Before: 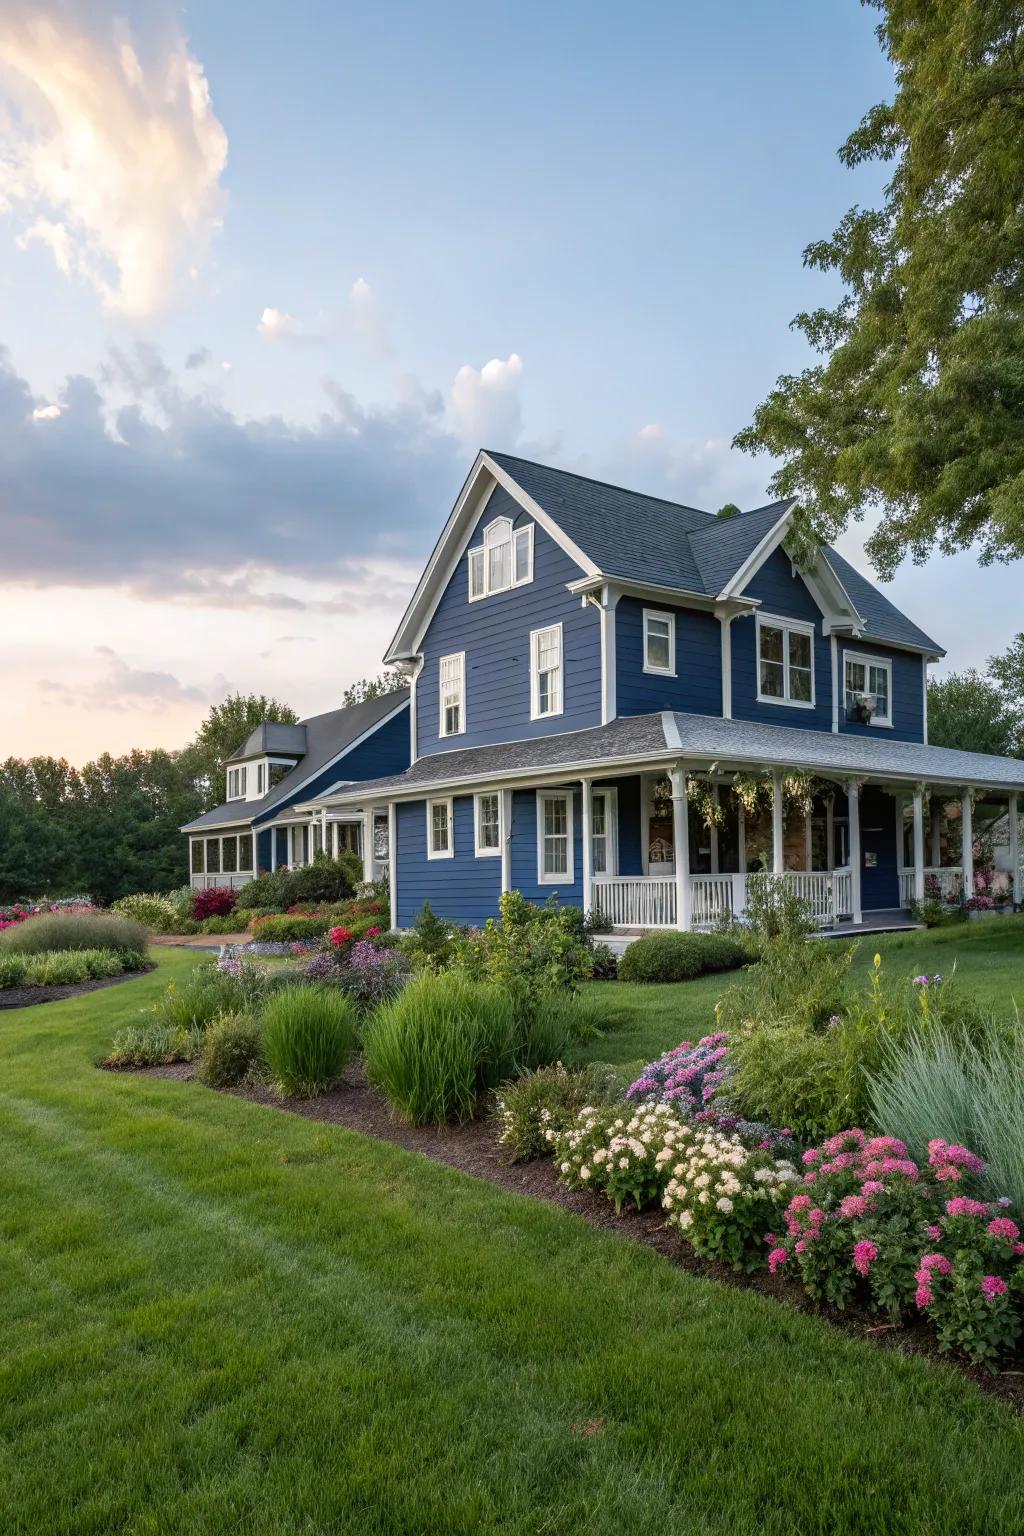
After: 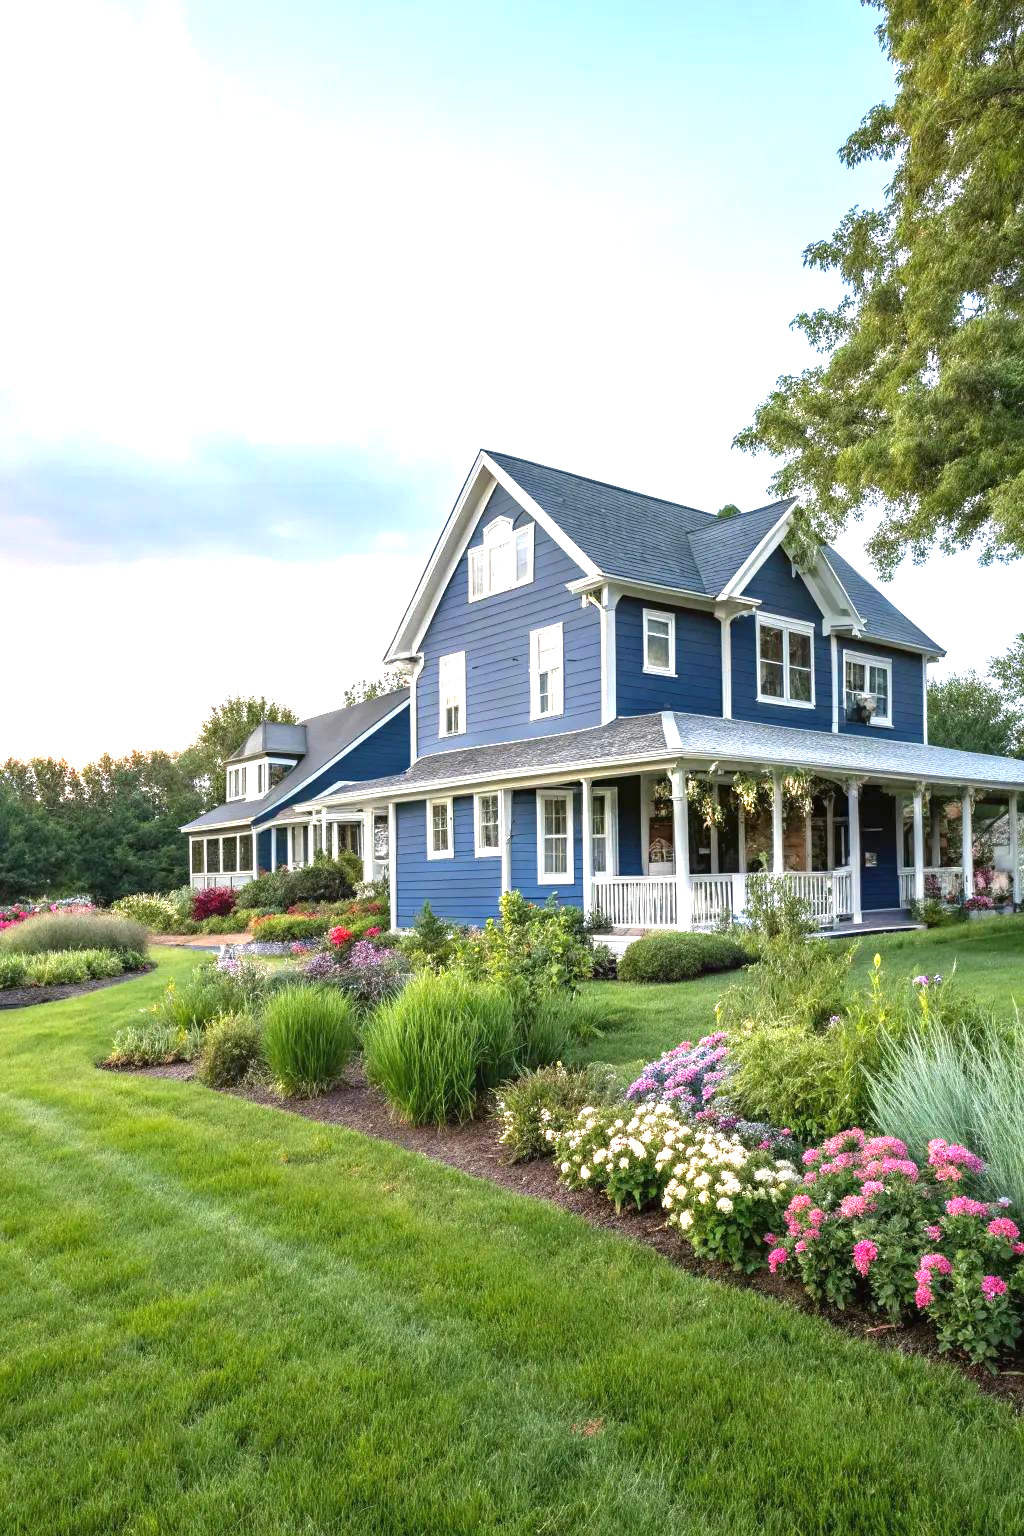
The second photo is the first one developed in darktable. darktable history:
exposure: black level correction 0, exposure 1.278 EV, compensate exposure bias true, compensate highlight preservation false
